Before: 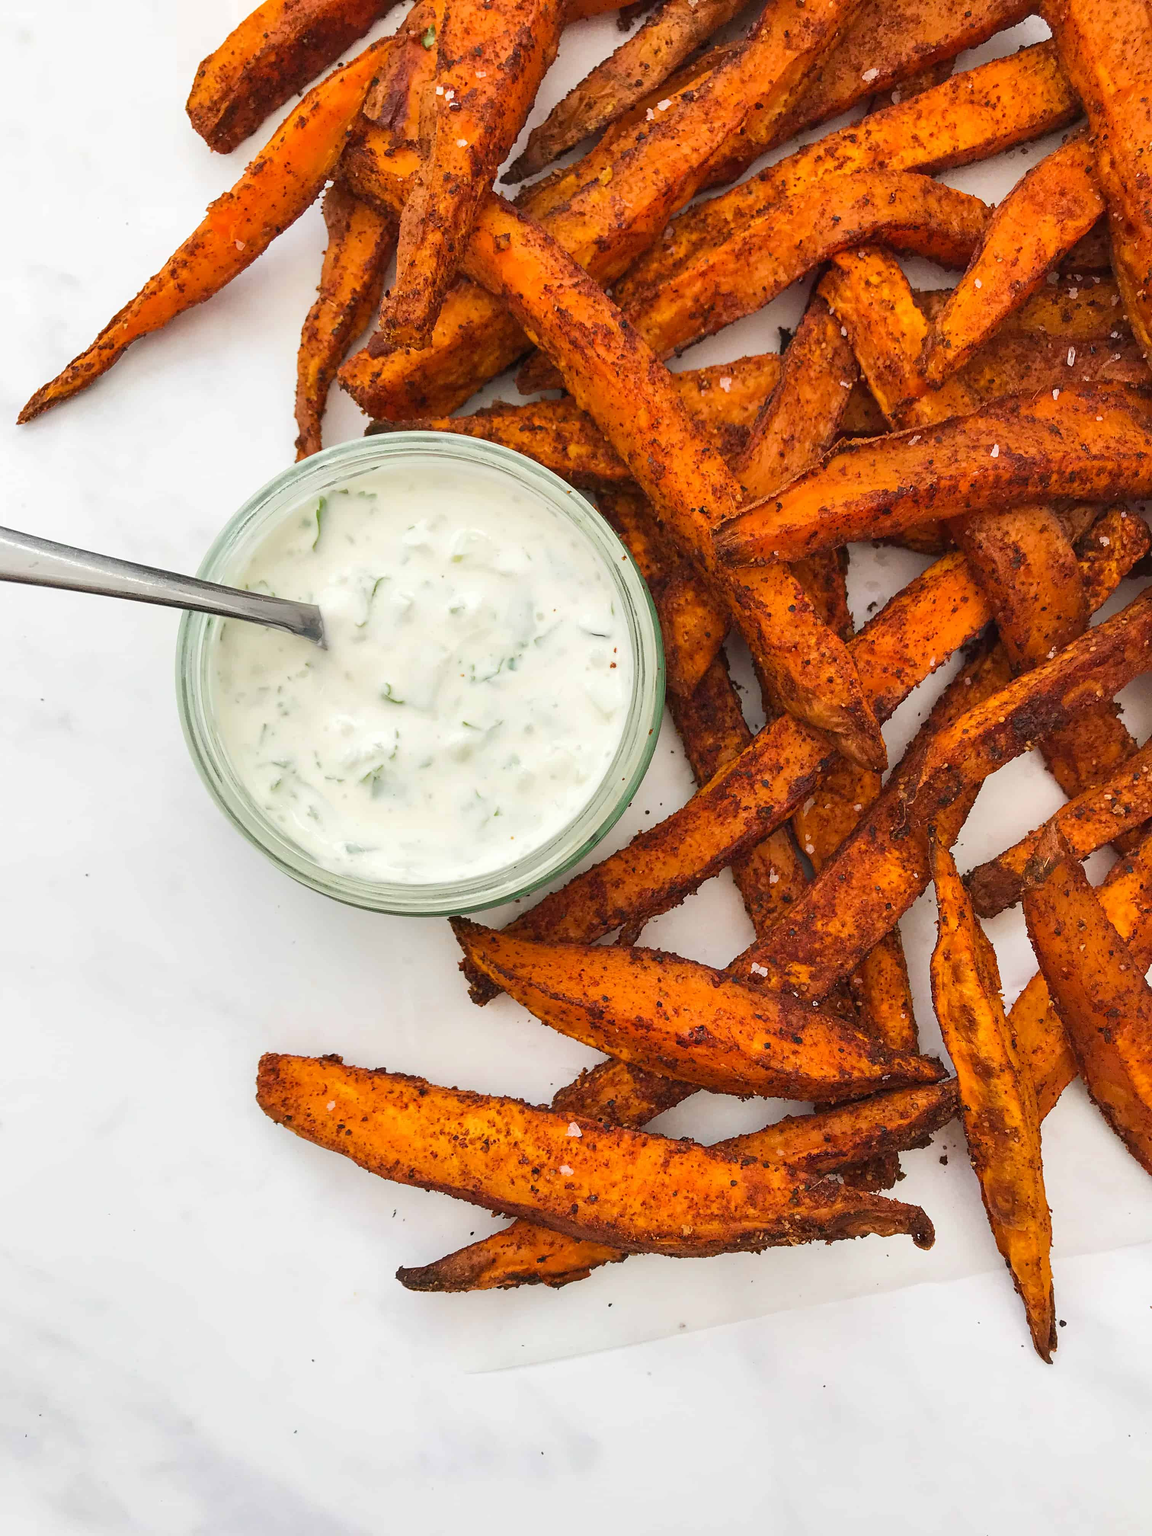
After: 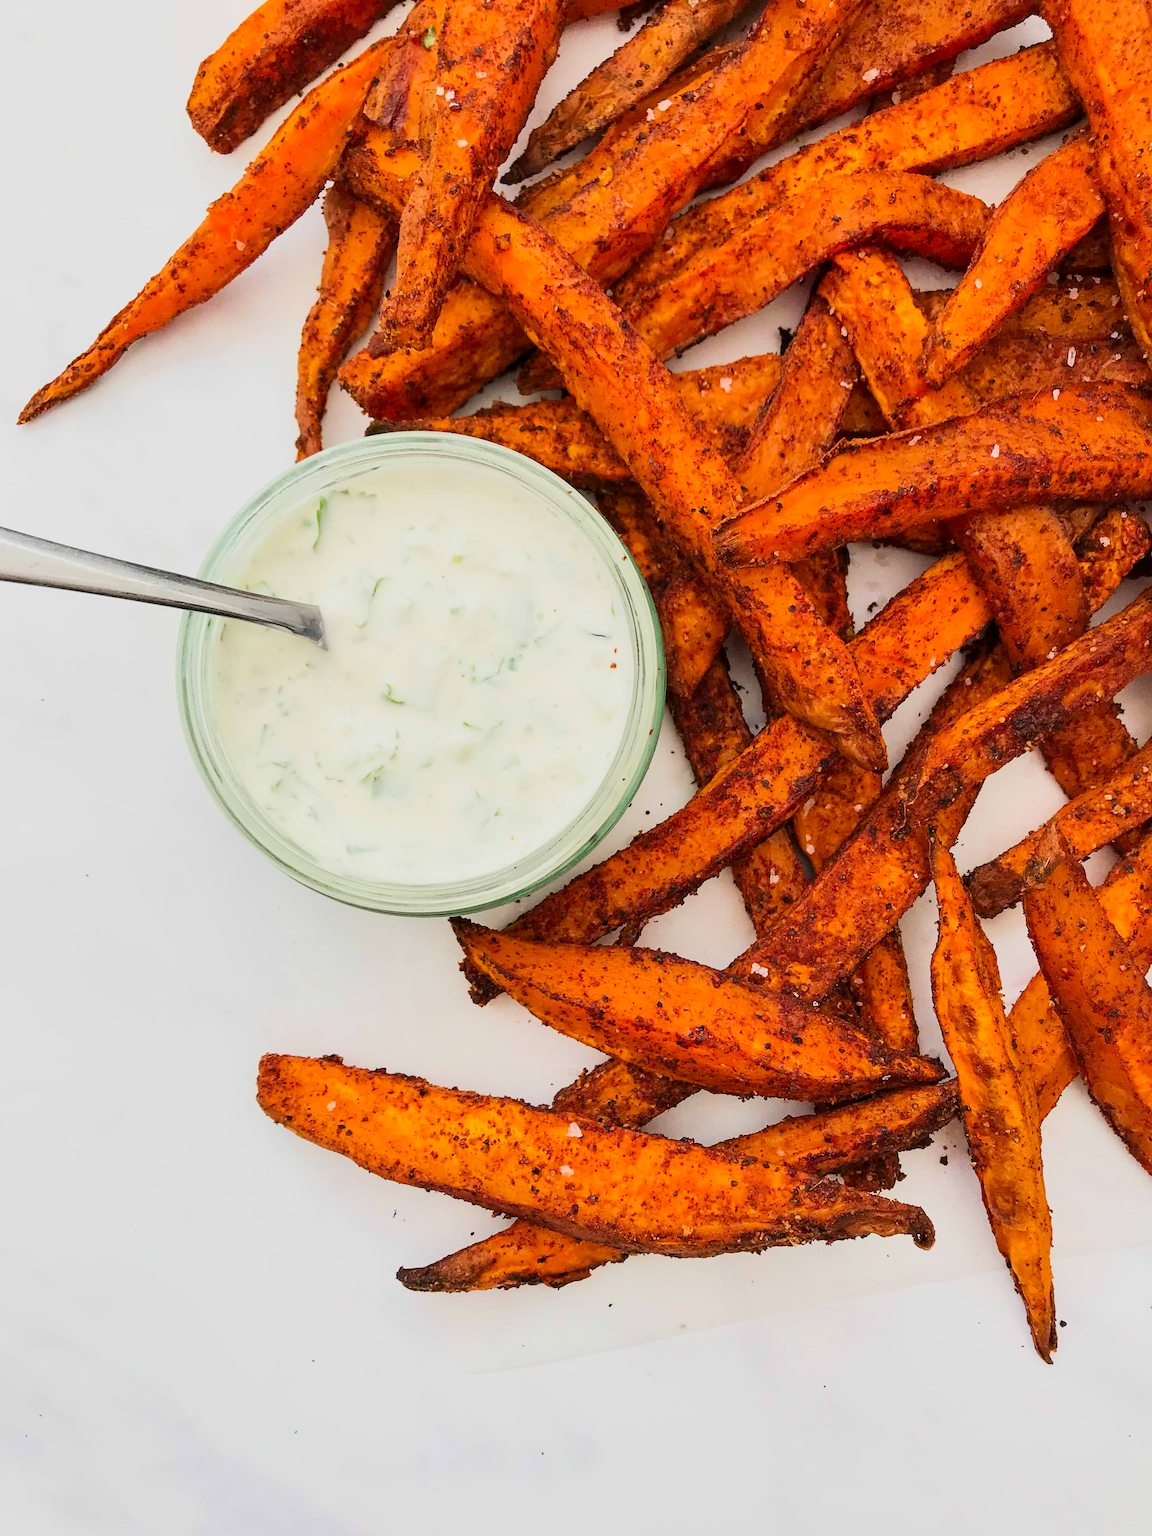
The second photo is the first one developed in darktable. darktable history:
contrast brightness saturation: contrast 0.15, brightness -0.01, saturation 0.1
filmic rgb: black relative exposure -7.15 EV, white relative exposure 5.36 EV, hardness 3.02, color science v6 (2022)
exposure: black level correction 0.001, exposure 0.5 EV, compensate exposure bias true, compensate highlight preservation false
